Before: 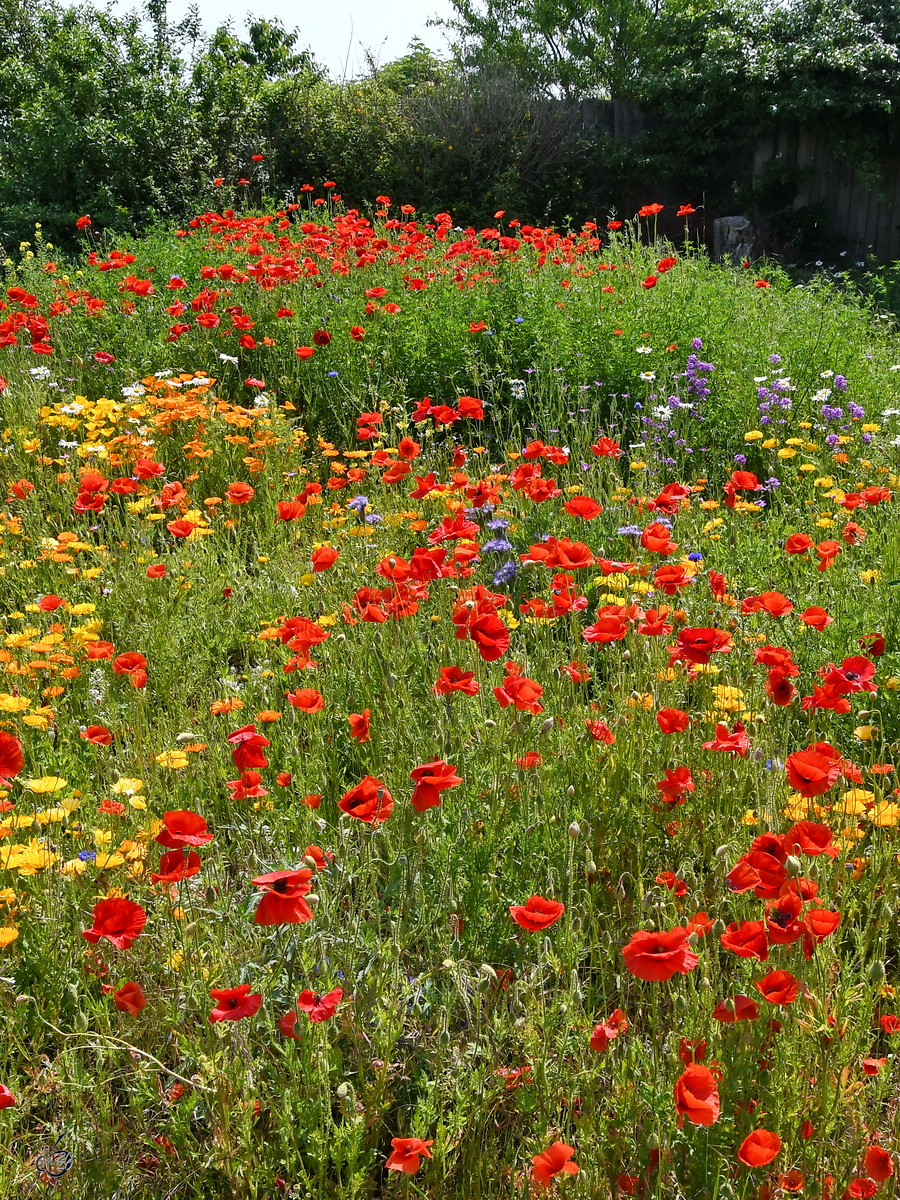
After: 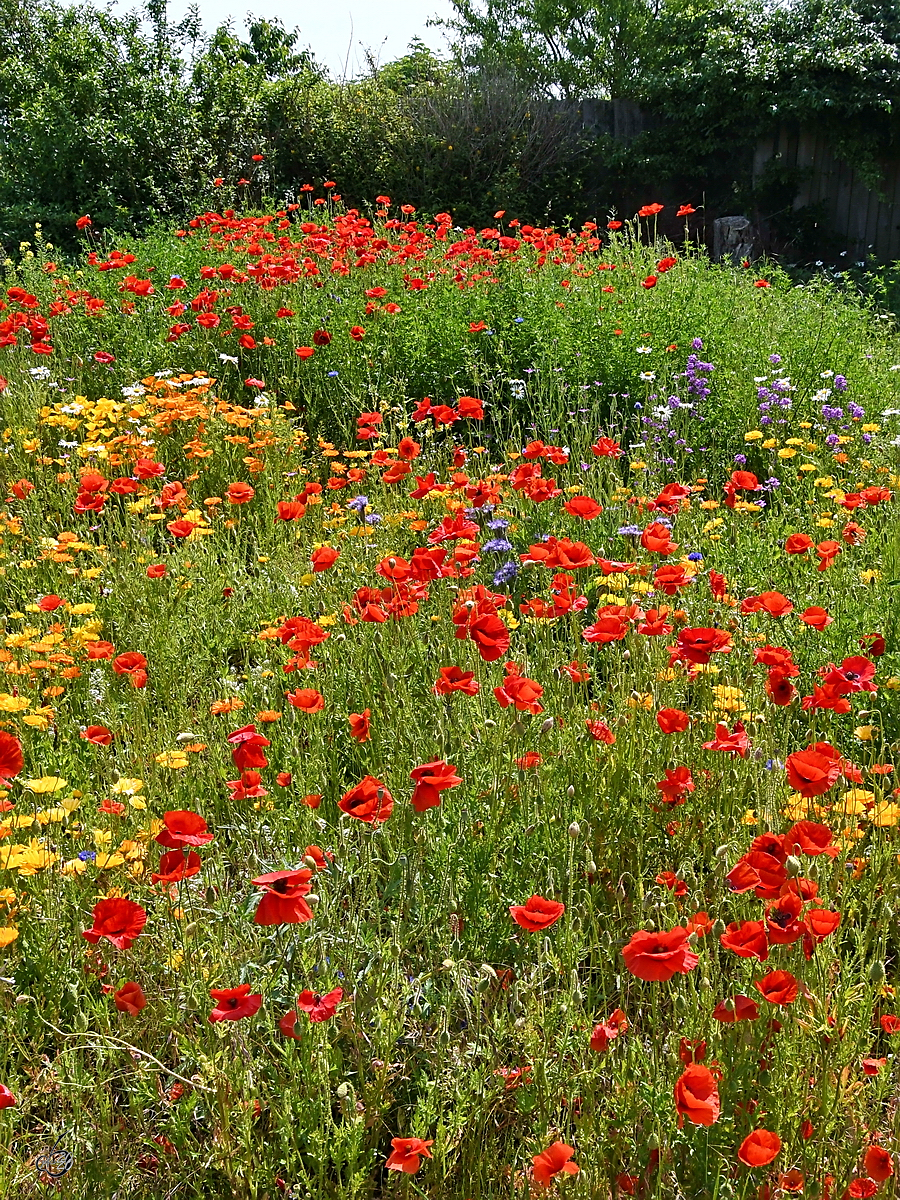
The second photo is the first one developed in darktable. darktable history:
velvia: on, module defaults
sharpen: amount 0.463
